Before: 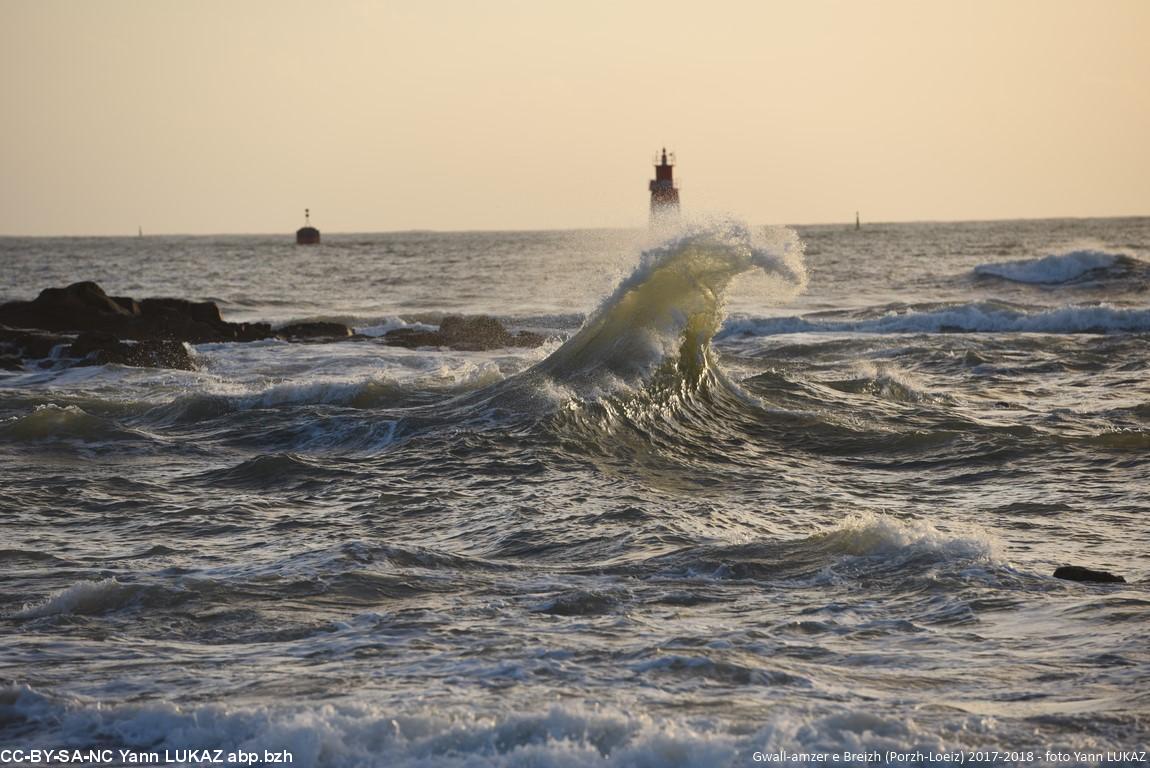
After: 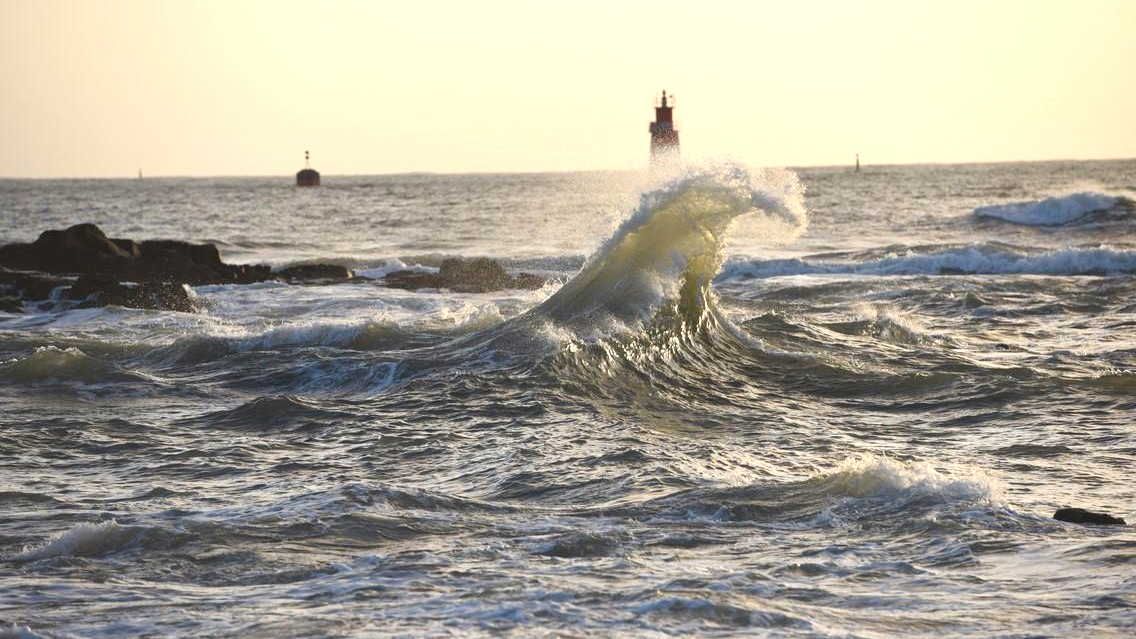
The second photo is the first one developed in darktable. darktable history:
exposure: black level correction 0, exposure 0.7 EV, compensate exposure bias true, compensate highlight preservation false
crop: top 7.625%, bottom 8.027%
